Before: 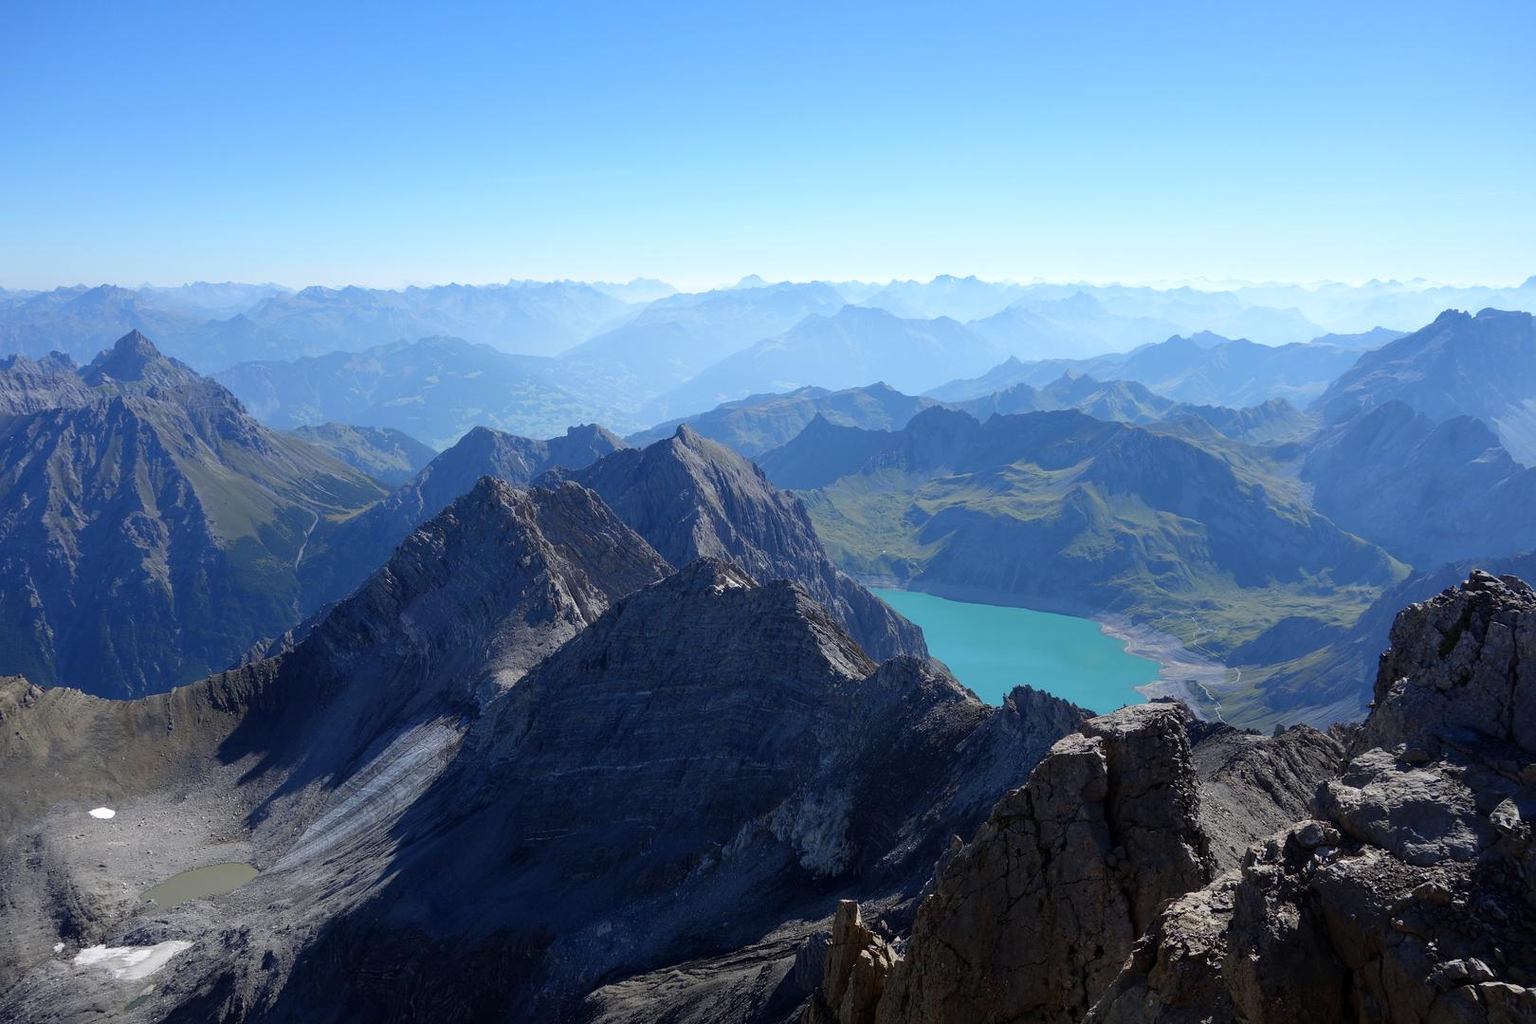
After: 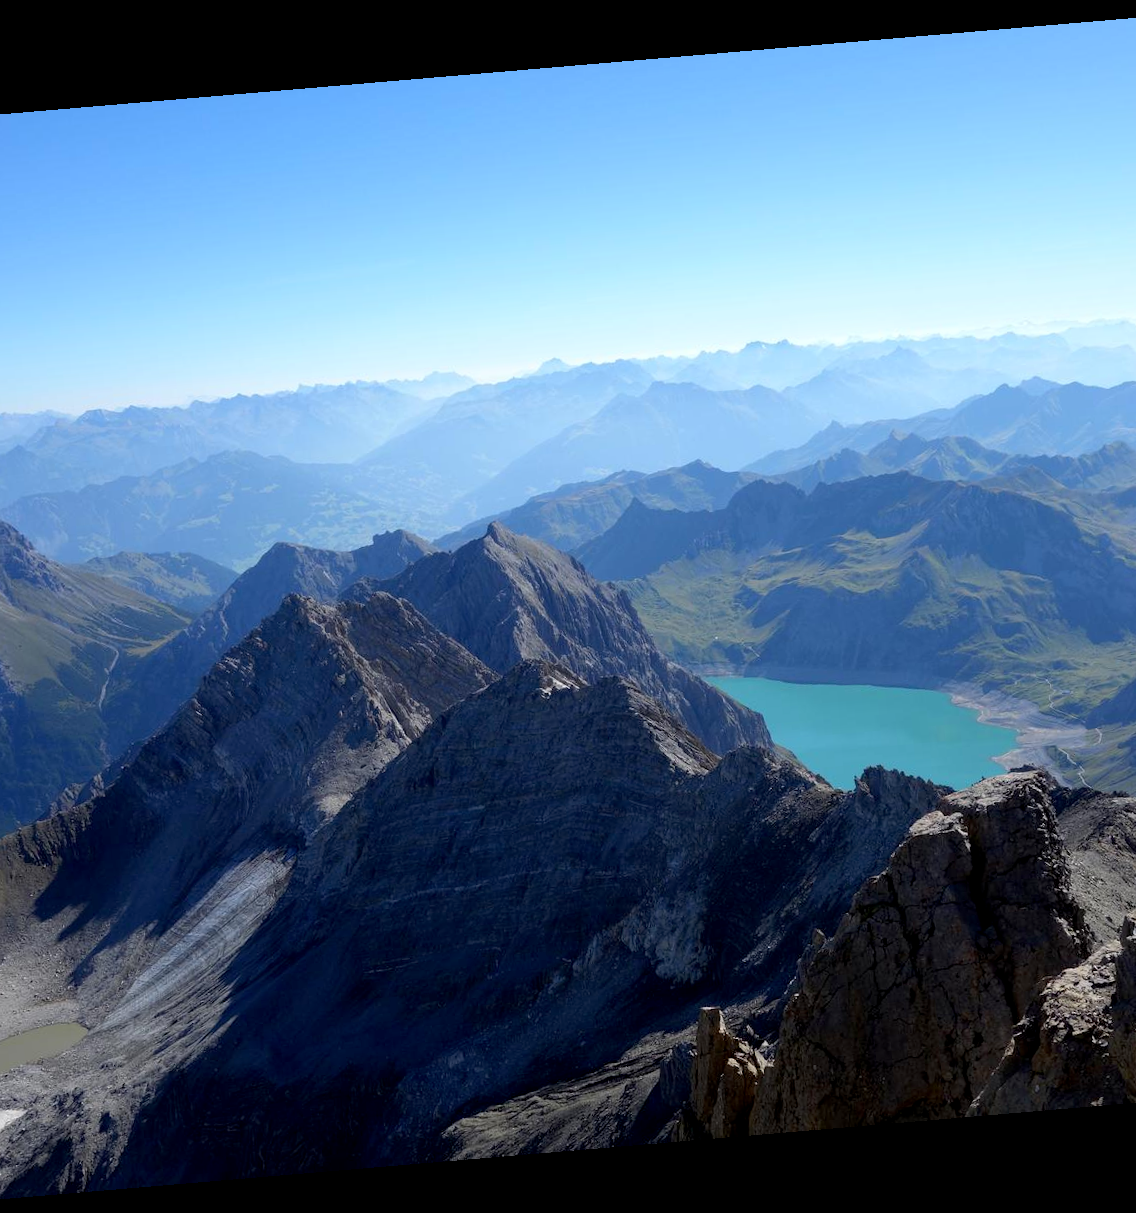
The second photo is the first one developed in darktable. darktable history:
rotate and perspective: rotation -4.86°, automatic cropping off
crop: left 15.419%, right 17.914%
exposure: black level correction 0.004, exposure 0.014 EV, compensate highlight preservation false
